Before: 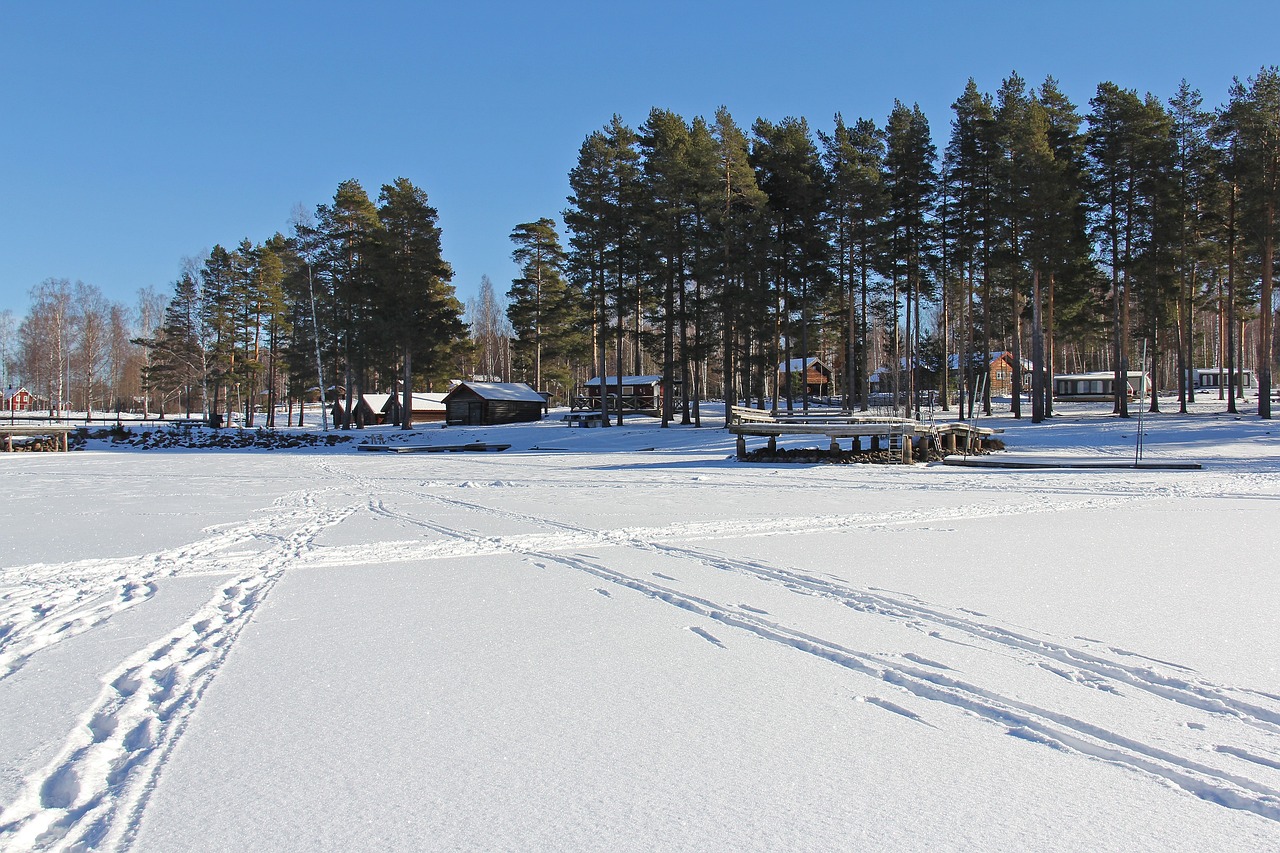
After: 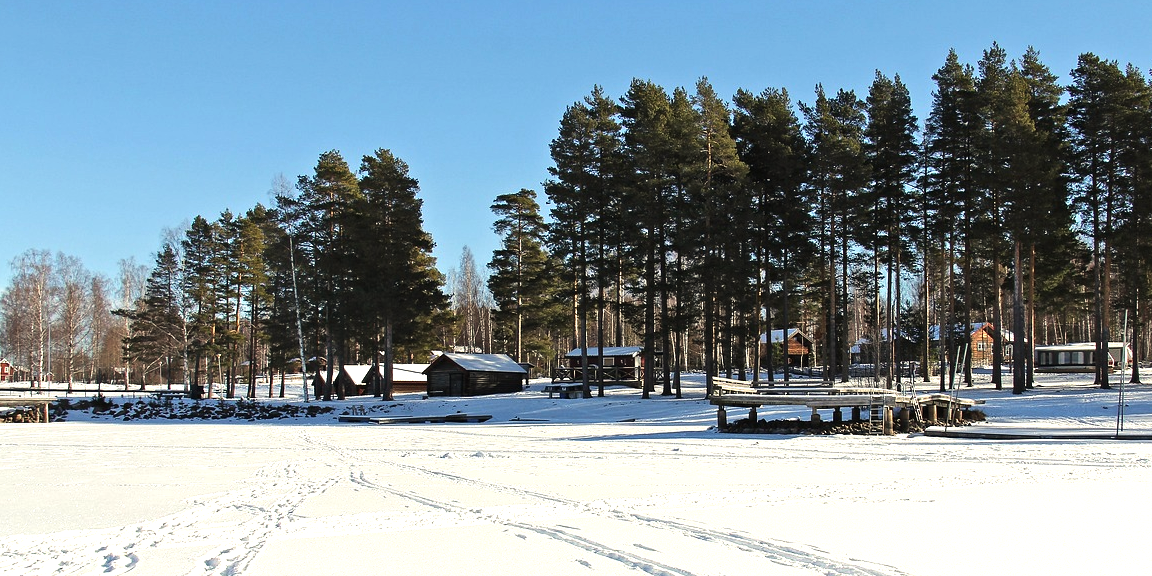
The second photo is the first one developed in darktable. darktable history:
exposure: compensate highlight preservation false
crop: left 1.509%, top 3.452%, right 7.696%, bottom 28.452%
white balance: red 1.029, blue 0.92
tone equalizer: -8 EV -0.75 EV, -7 EV -0.7 EV, -6 EV -0.6 EV, -5 EV -0.4 EV, -3 EV 0.4 EV, -2 EV 0.6 EV, -1 EV 0.7 EV, +0 EV 0.75 EV, edges refinement/feathering 500, mask exposure compensation -1.57 EV, preserve details no
shadows and highlights: shadows 12, white point adjustment 1.2, highlights -0.36, soften with gaussian
